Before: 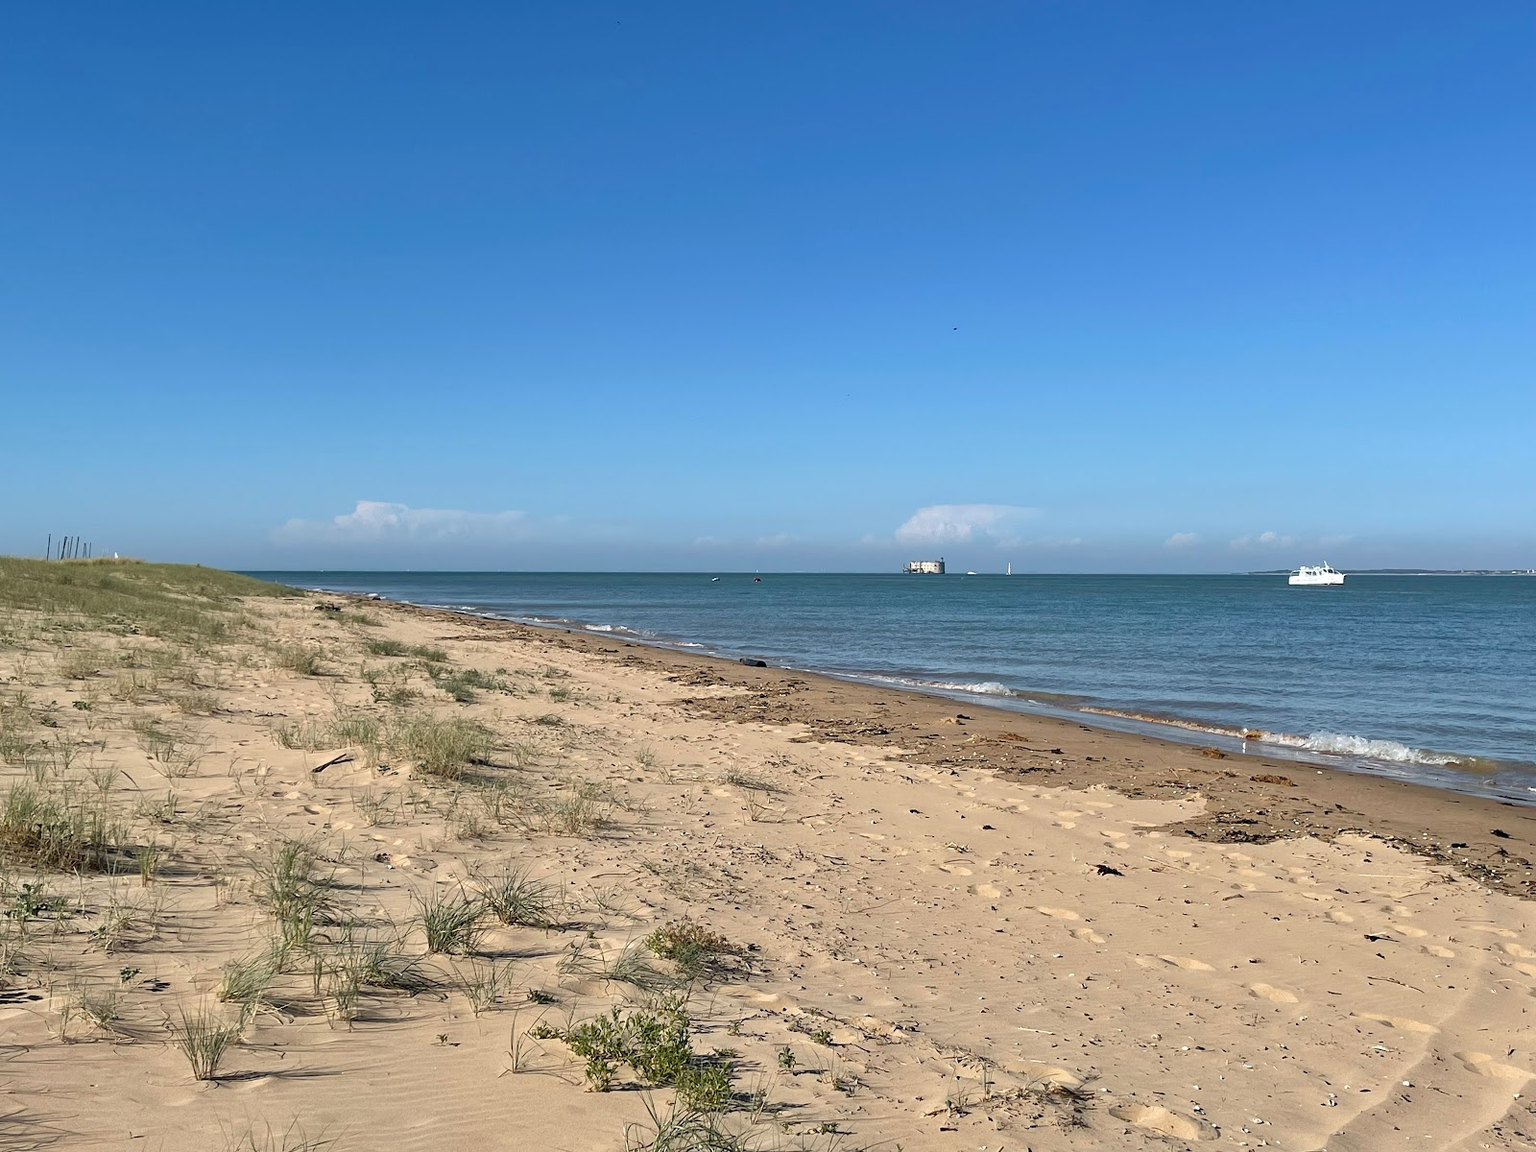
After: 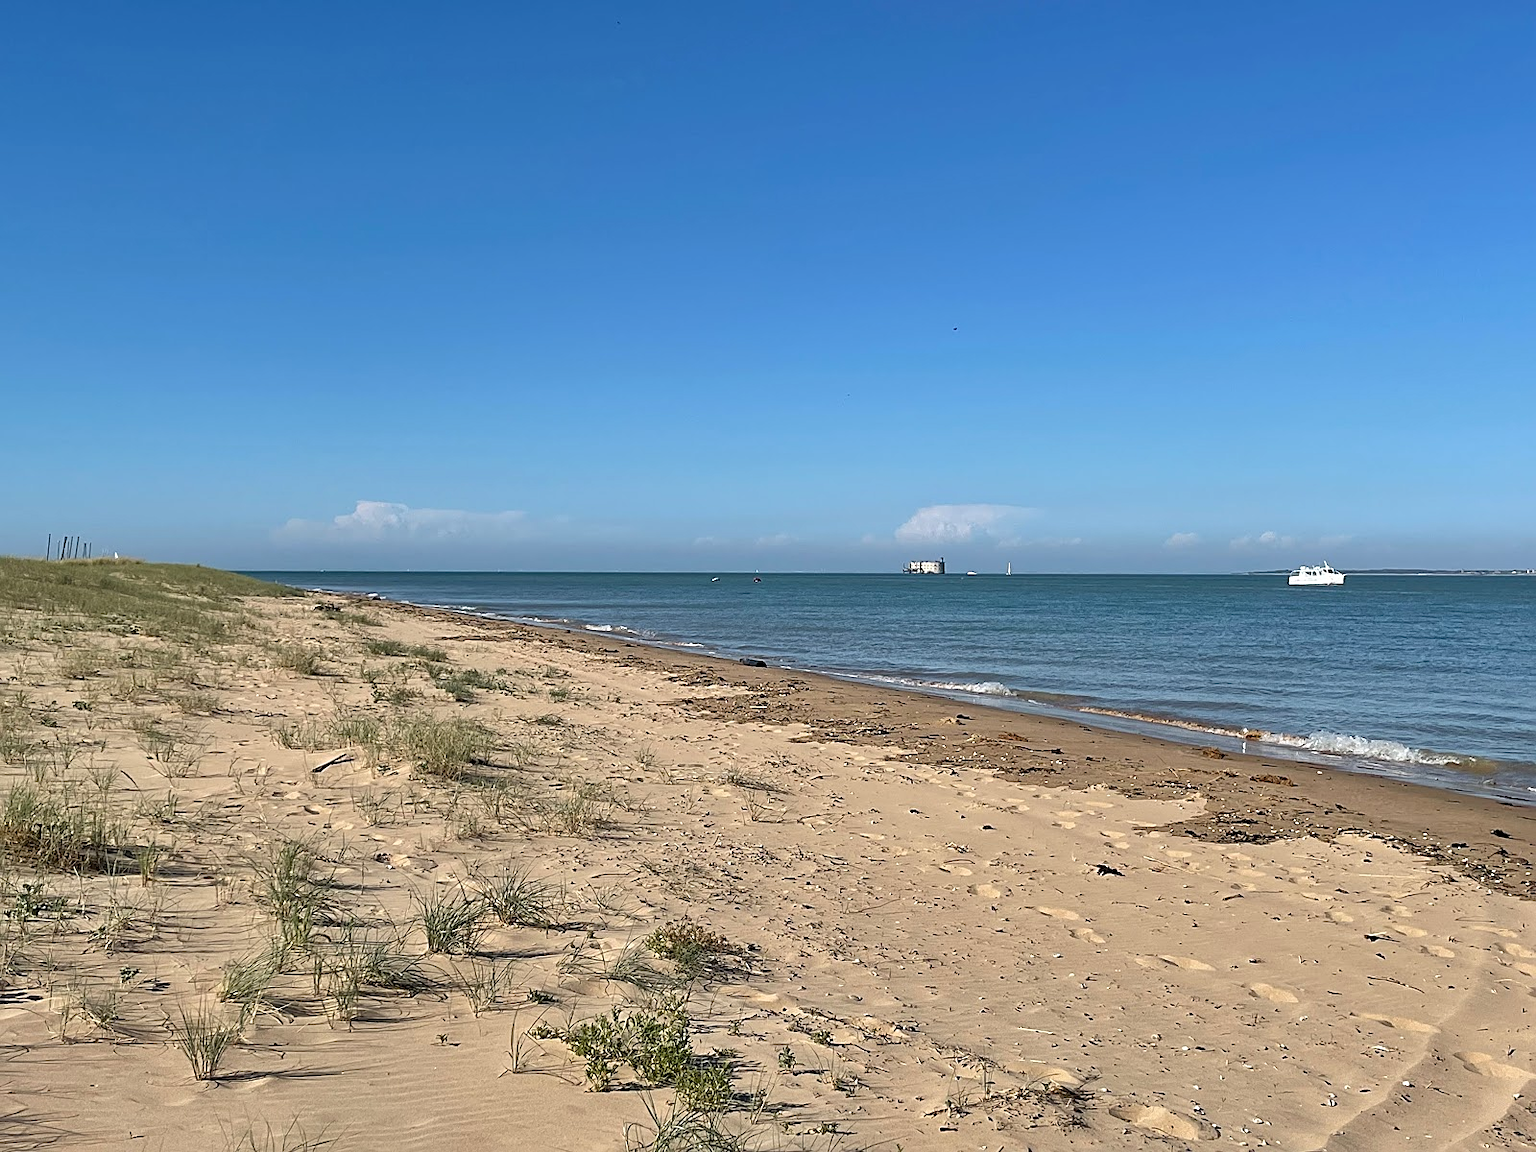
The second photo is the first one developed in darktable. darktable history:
shadows and highlights: shadows 47.61, highlights -40.86, soften with gaussian
sharpen: on, module defaults
